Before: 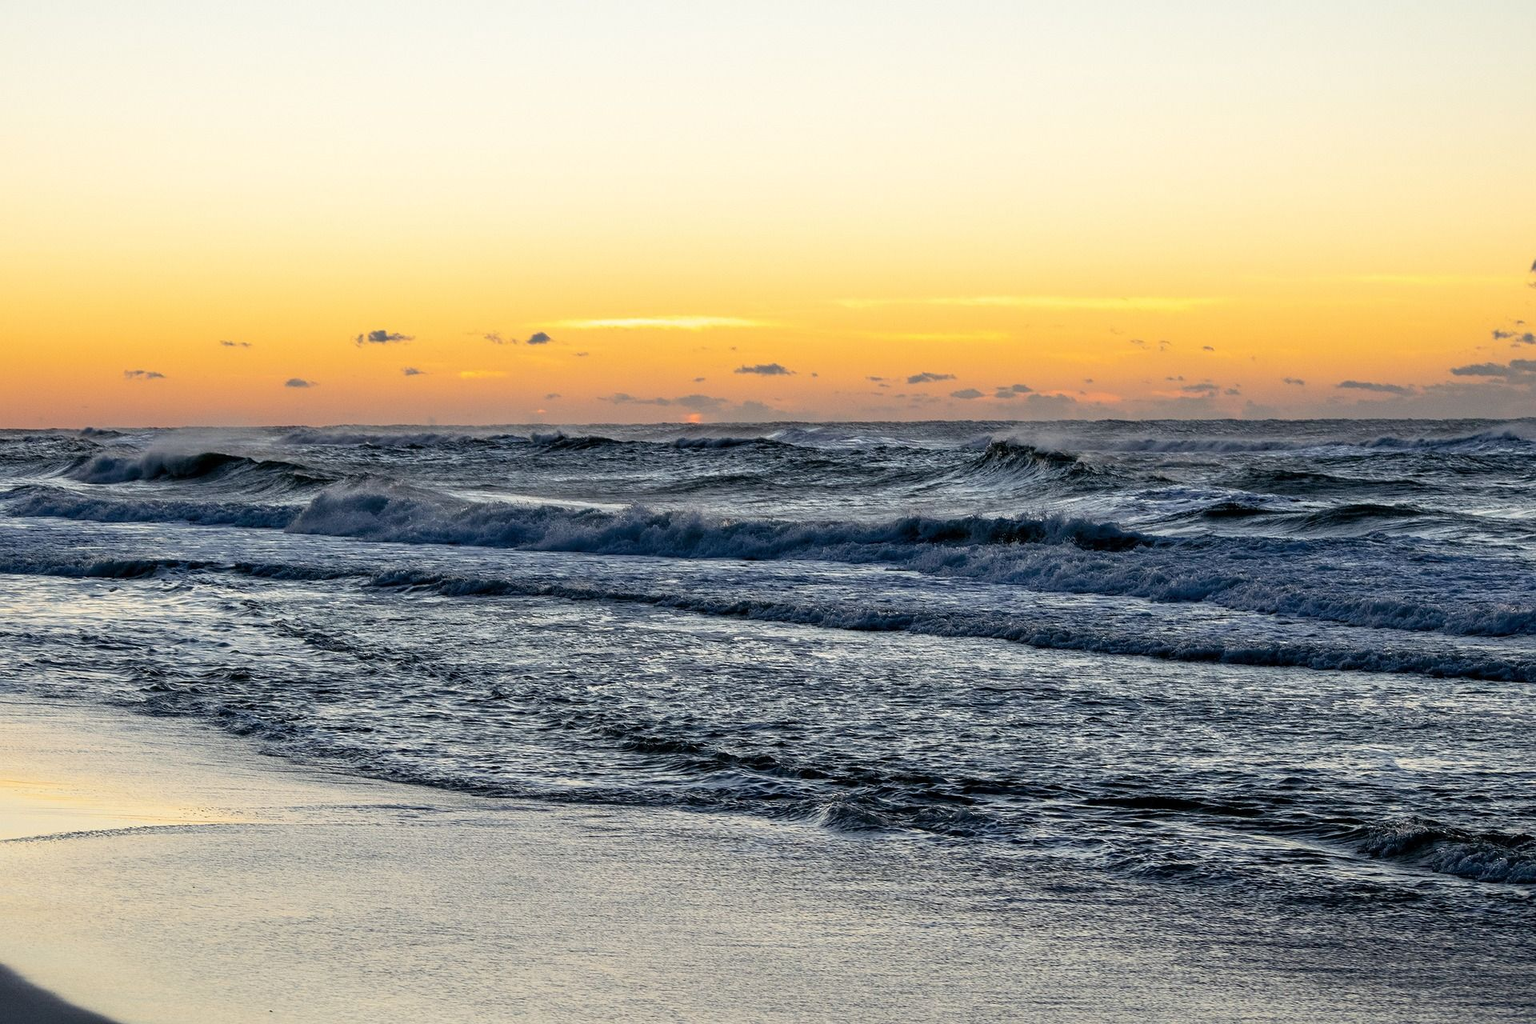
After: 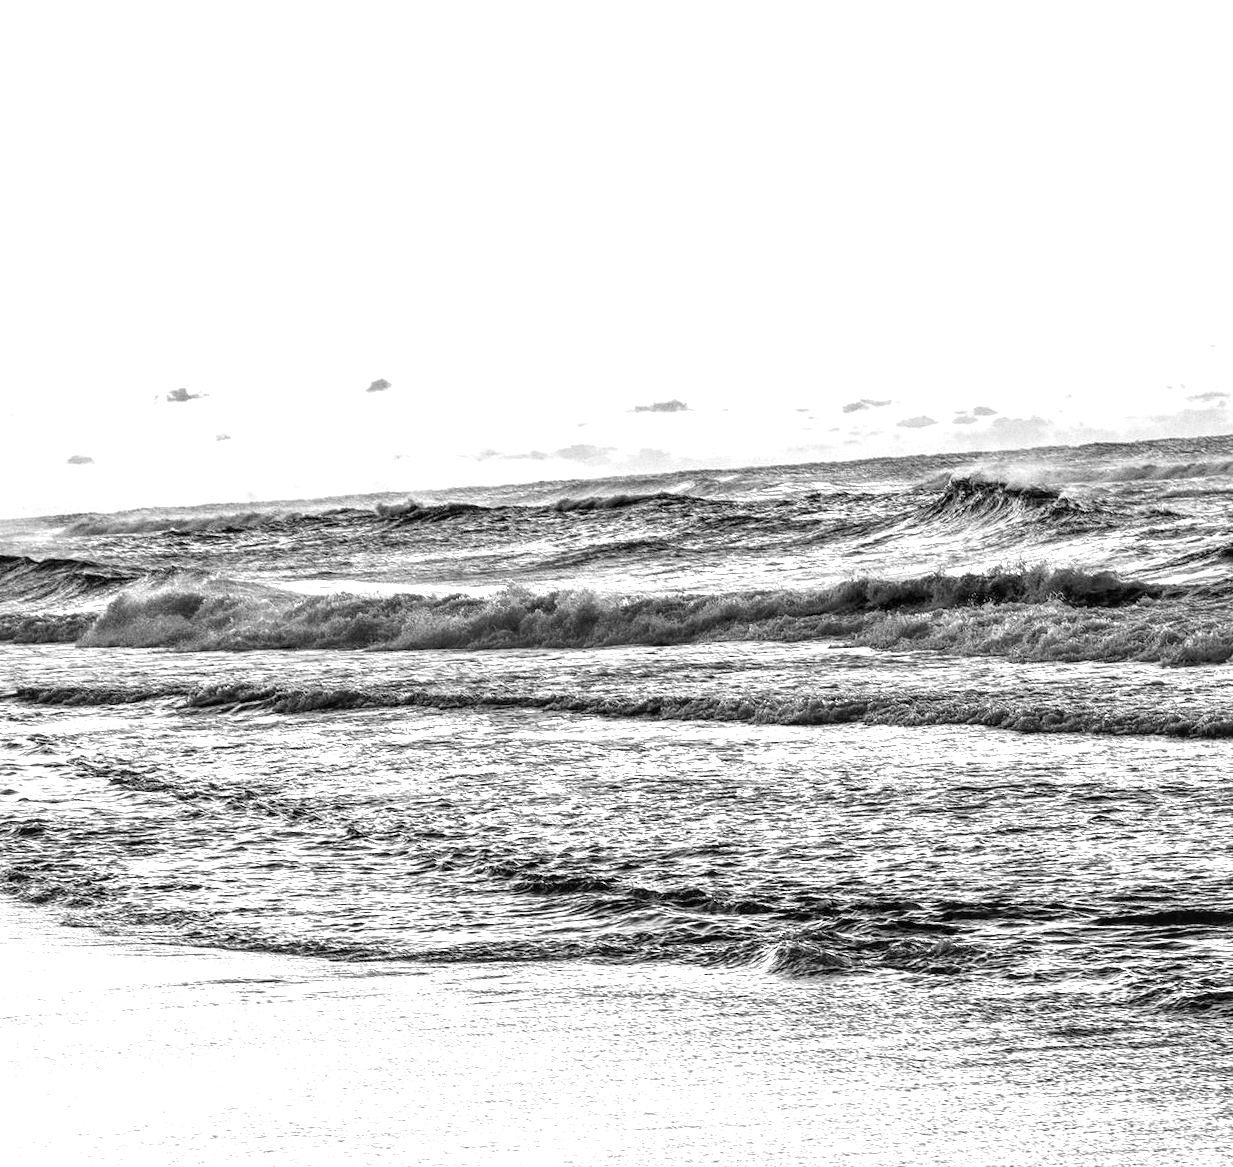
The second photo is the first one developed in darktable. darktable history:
local contrast: detail 130%
exposure: black level correction 0.001, exposure 1.646 EV, compensate exposure bias true, compensate highlight preservation false
crop and rotate: left 13.409%, right 19.924%
grain: coarseness 22.88 ISO
monochrome: on, module defaults
rotate and perspective: rotation -3.52°, crop left 0.036, crop right 0.964, crop top 0.081, crop bottom 0.919
